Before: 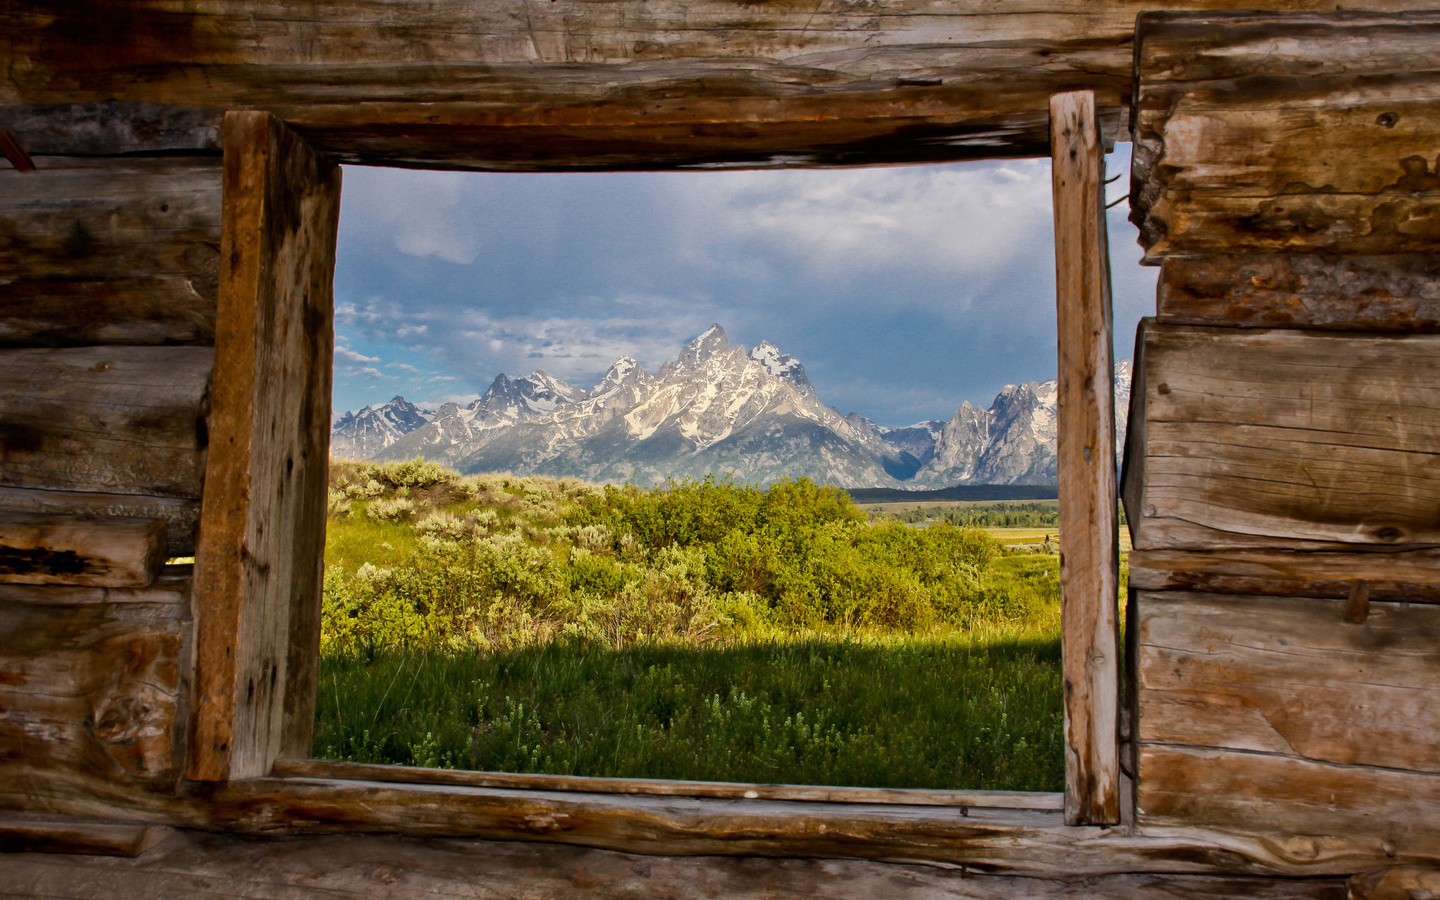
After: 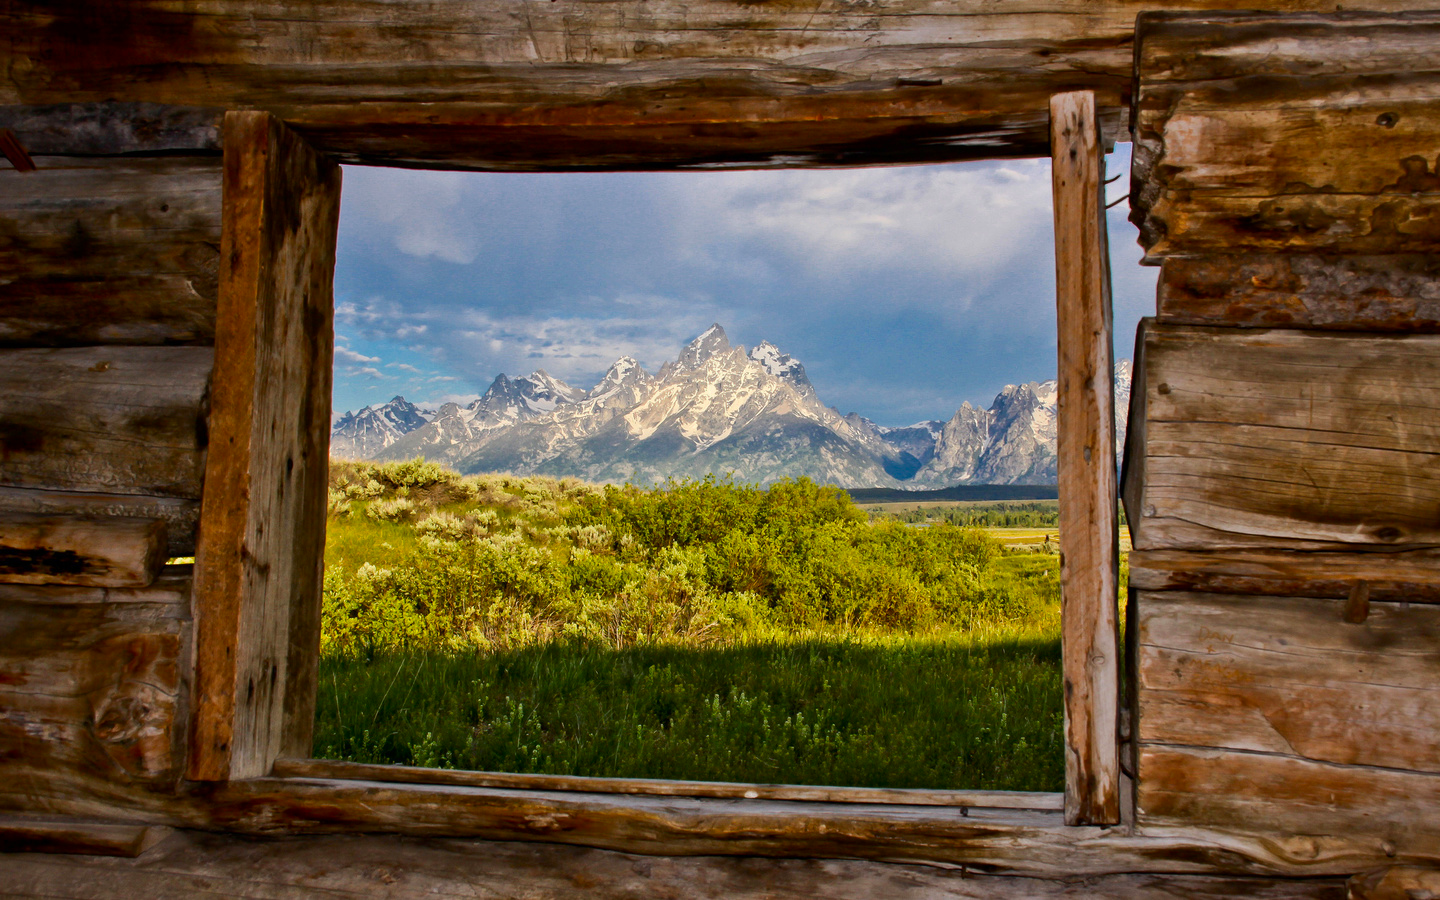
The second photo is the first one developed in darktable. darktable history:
contrast brightness saturation: contrast 0.083, saturation 0.199
